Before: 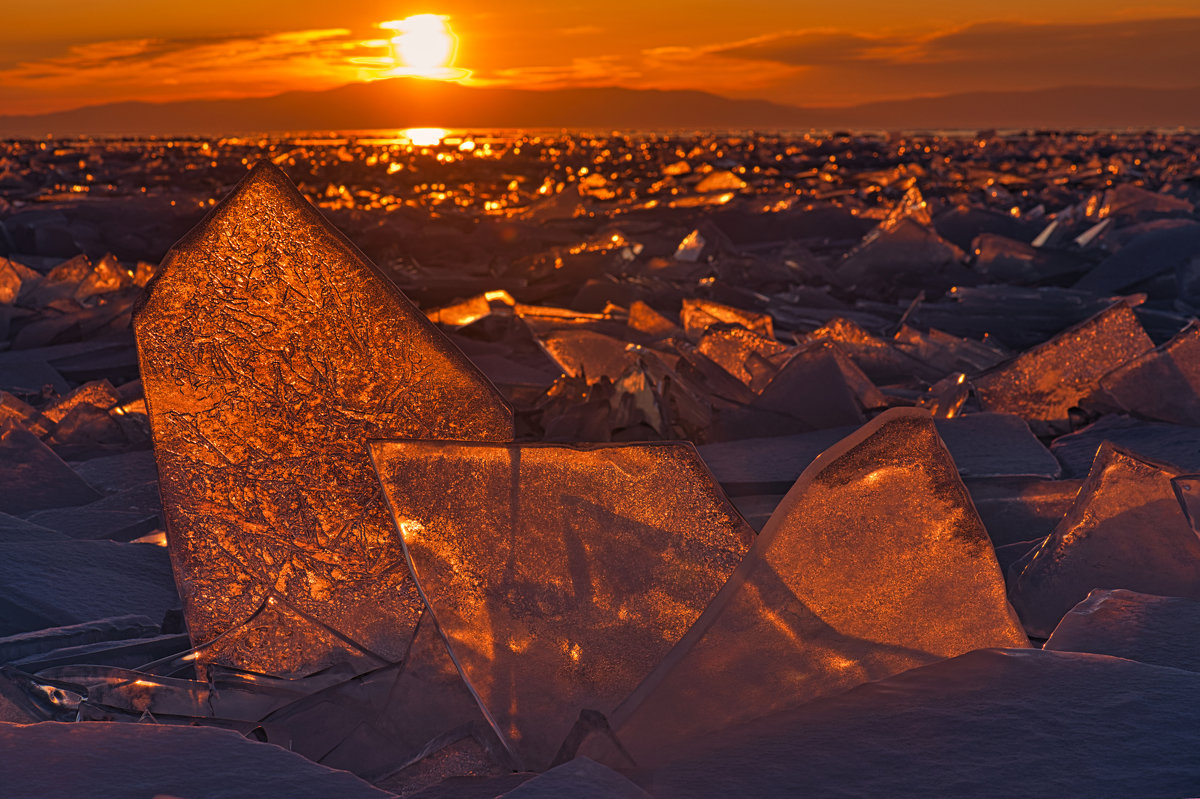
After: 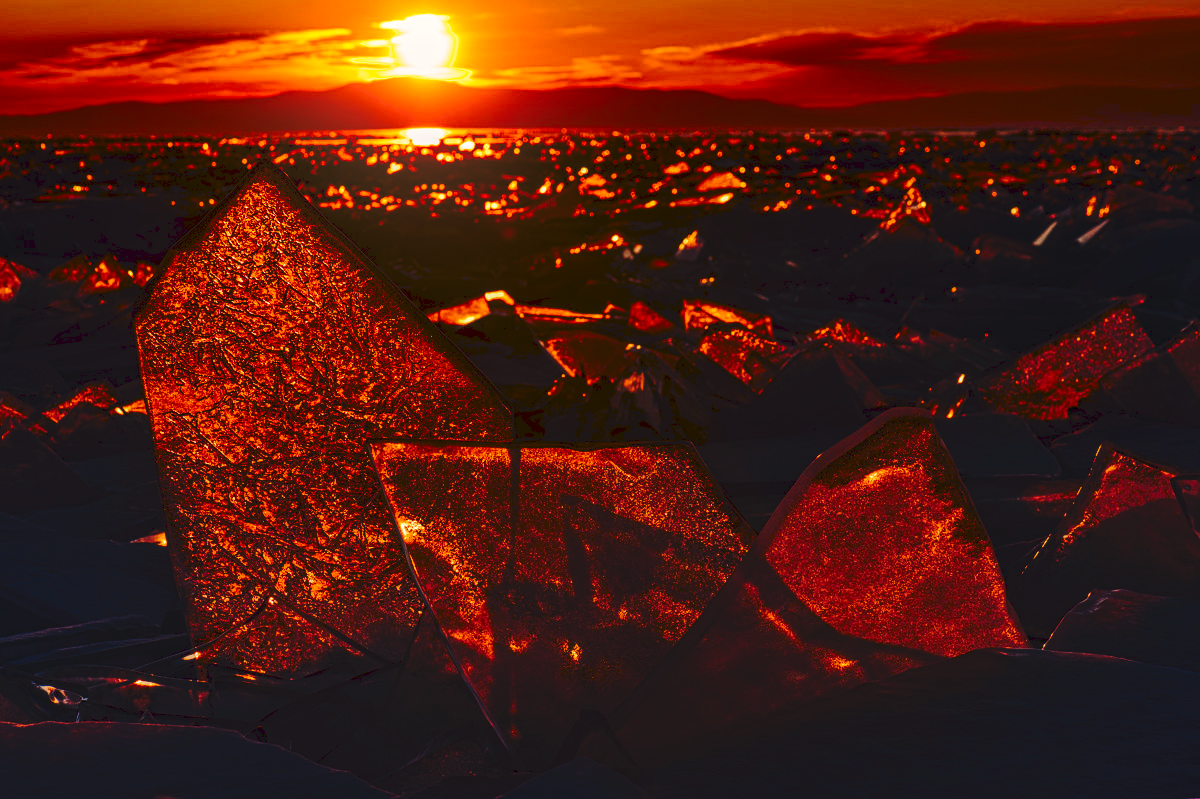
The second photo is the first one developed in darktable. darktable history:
contrast brightness saturation: contrast 0.19, brightness -0.24, saturation 0.11
bloom: on, module defaults
local contrast: on, module defaults
tone curve: curves: ch0 [(0, 0) (0.003, 0.074) (0.011, 0.079) (0.025, 0.083) (0.044, 0.095) (0.069, 0.097) (0.1, 0.11) (0.136, 0.131) (0.177, 0.159) (0.224, 0.209) (0.277, 0.279) (0.335, 0.367) (0.399, 0.455) (0.468, 0.538) (0.543, 0.621) (0.623, 0.699) (0.709, 0.782) (0.801, 0.848) (0.898, 0.924) (1, 1)], preserve colors none
